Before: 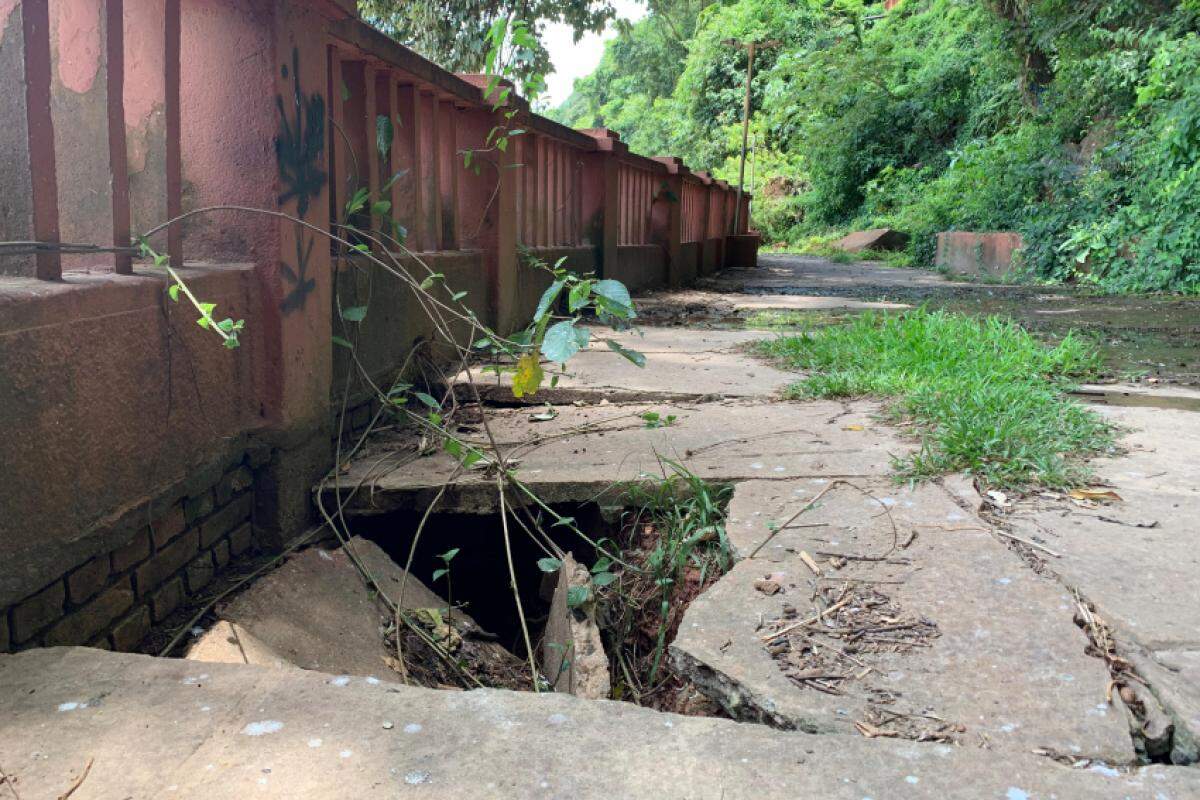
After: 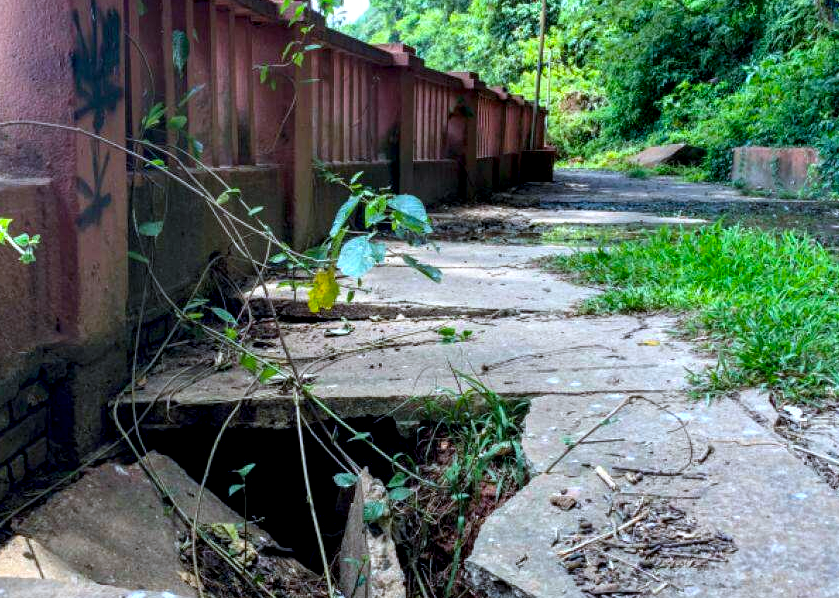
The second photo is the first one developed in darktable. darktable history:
color balance rgb: linear chroma grading › global chroma 10%, perceptual saturation grading › global saturation 30%, global vibrance 10%
local contrast: highlights 60%, shadows 60%, detail 160%
crop and rotate: left 17.046%, top 10.659%, right 12.989%, bottom 14.553%
white balance: red 0.924, blue 1.095
